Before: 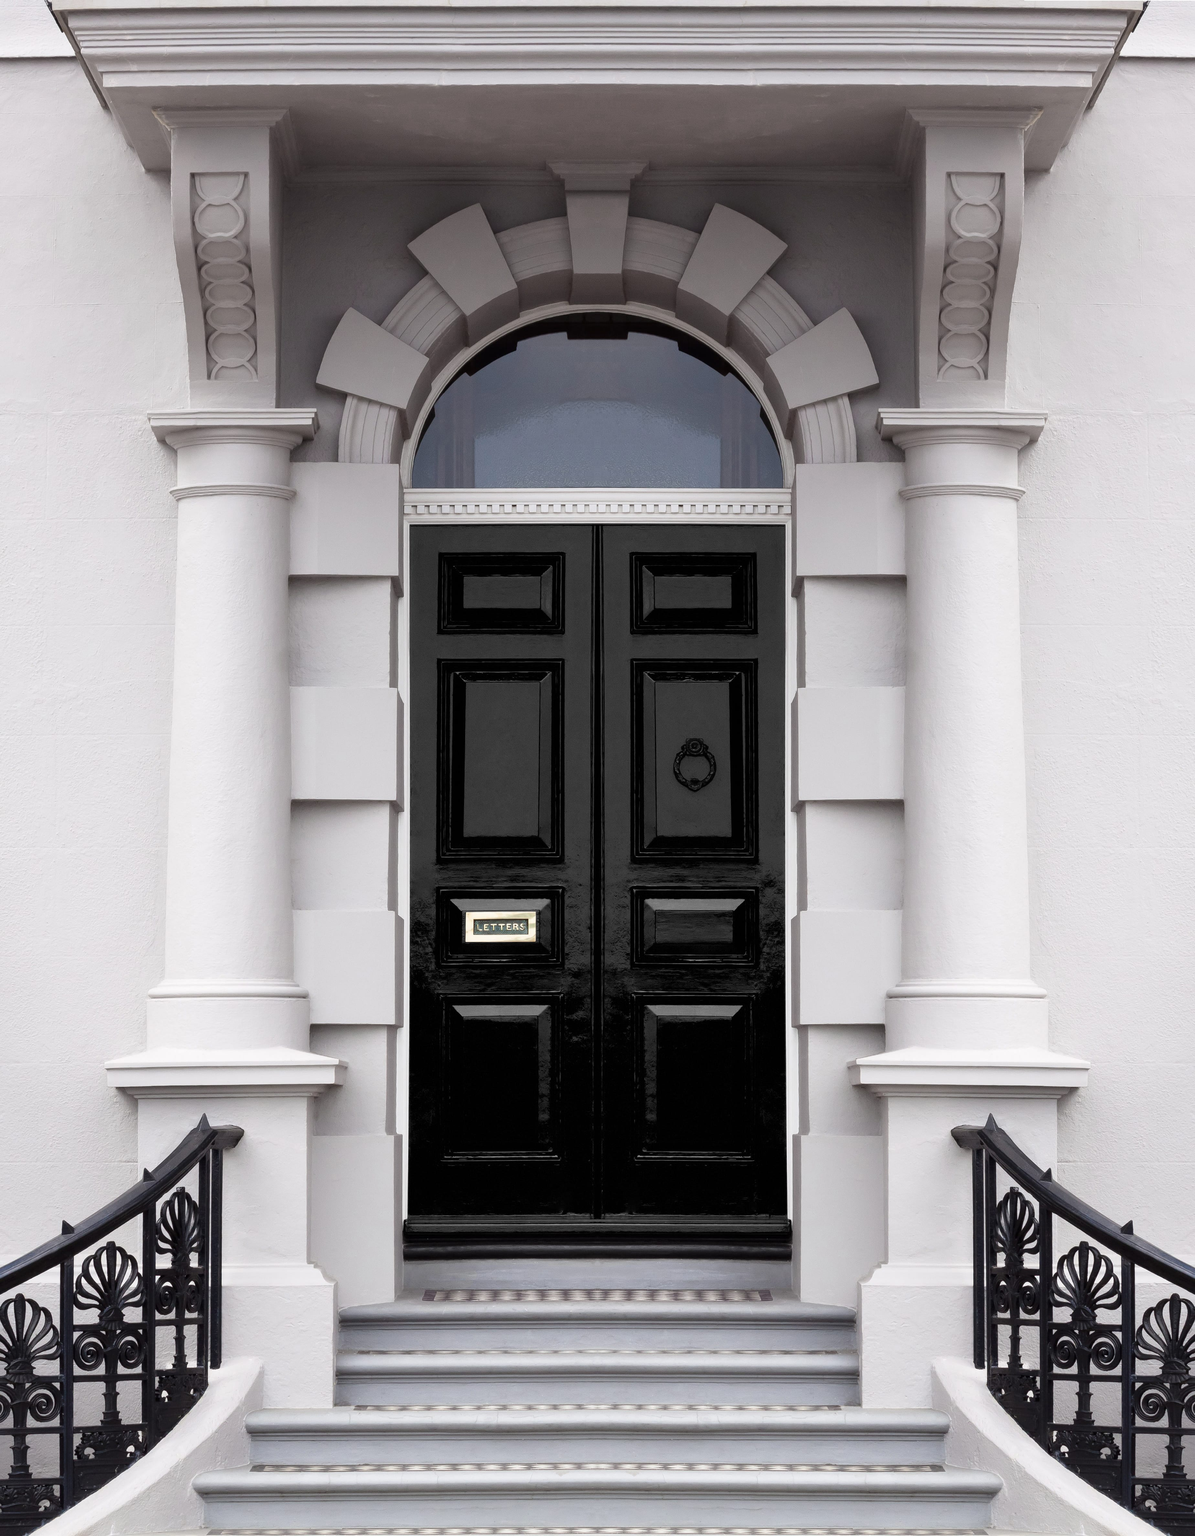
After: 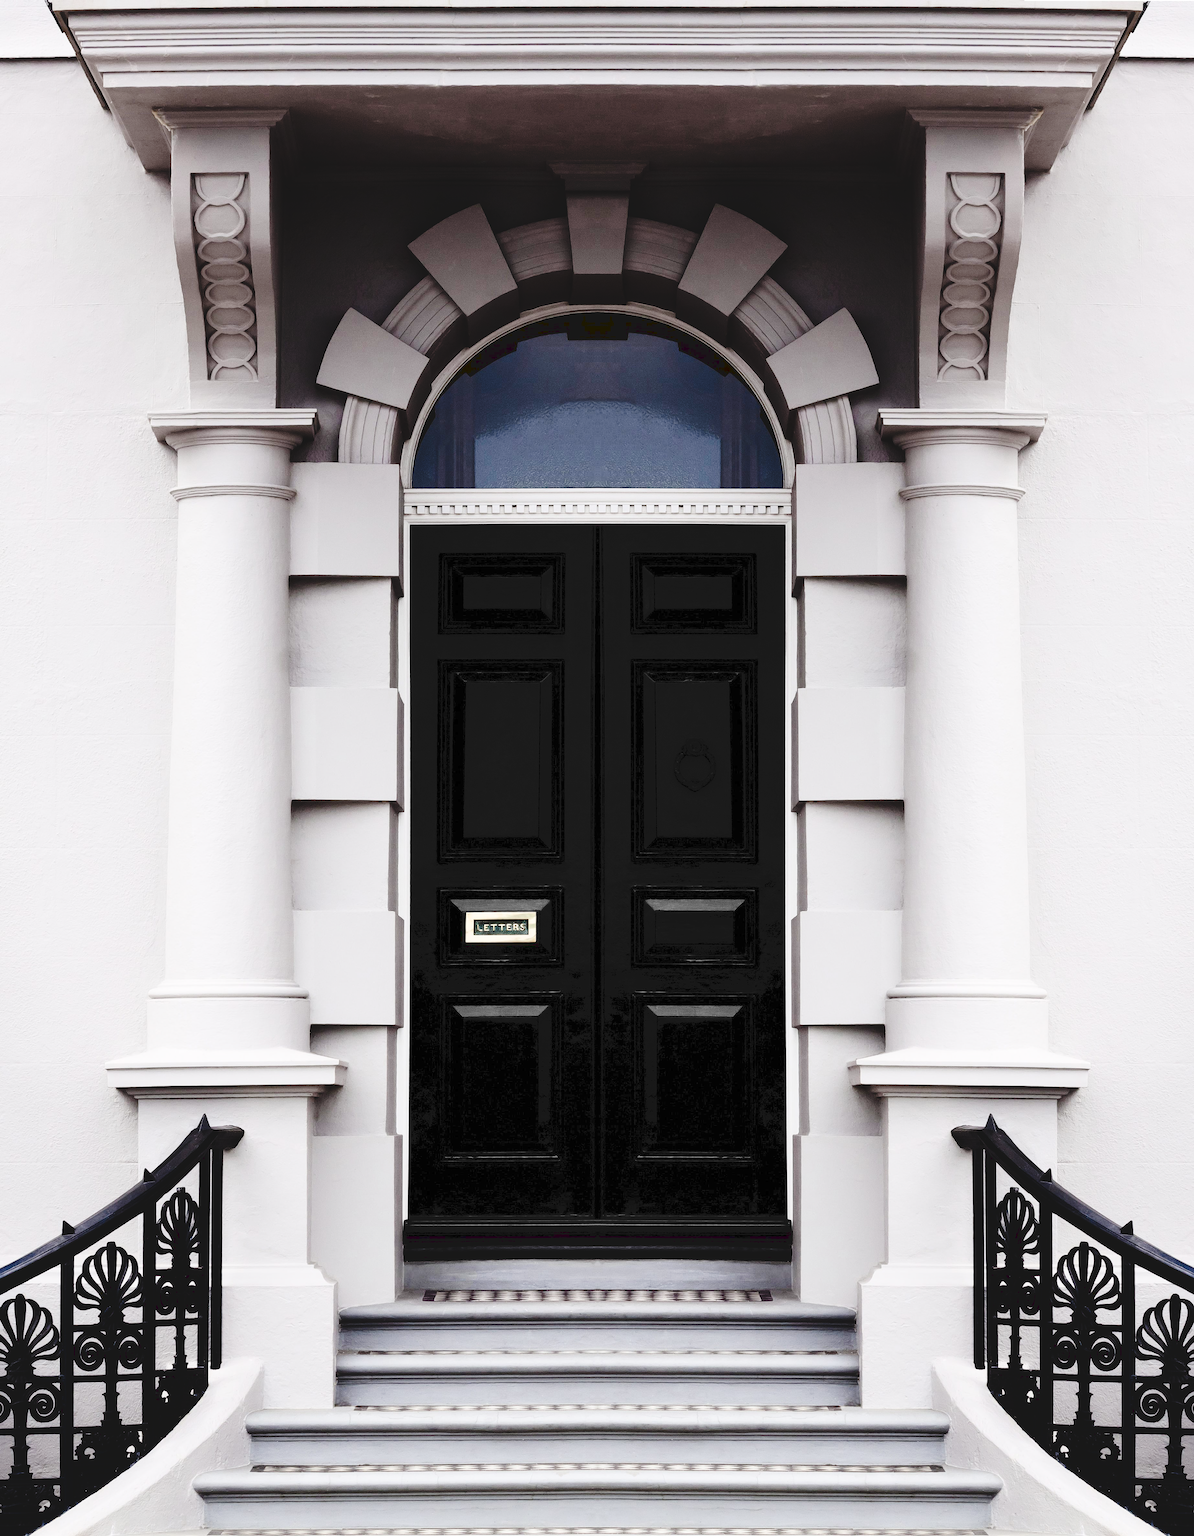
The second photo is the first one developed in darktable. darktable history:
tone curve: curves: ch0 [(0, 0) (0.003, 0.084) (0.011, 0.084) (0.025, 0.084) (0.044, 0.084) (0.069, 0.085) (0.1, 0.09) (0.136, 0.1) (0.177, 0.119) (0.224, 0.144) (0.277, 0.205) (0.335, 0.298) (0.399, 0.417) (0.468, 0.525) (0.543, 0.631) (0.623, 0.72) (0.709, 0.8) (0.801, 0.867) (0.898, 0.934) (1, 1)], preserve colors none
contrast brightness saturation: contrast 0.2, brightness -0.11, saturation 0.1
